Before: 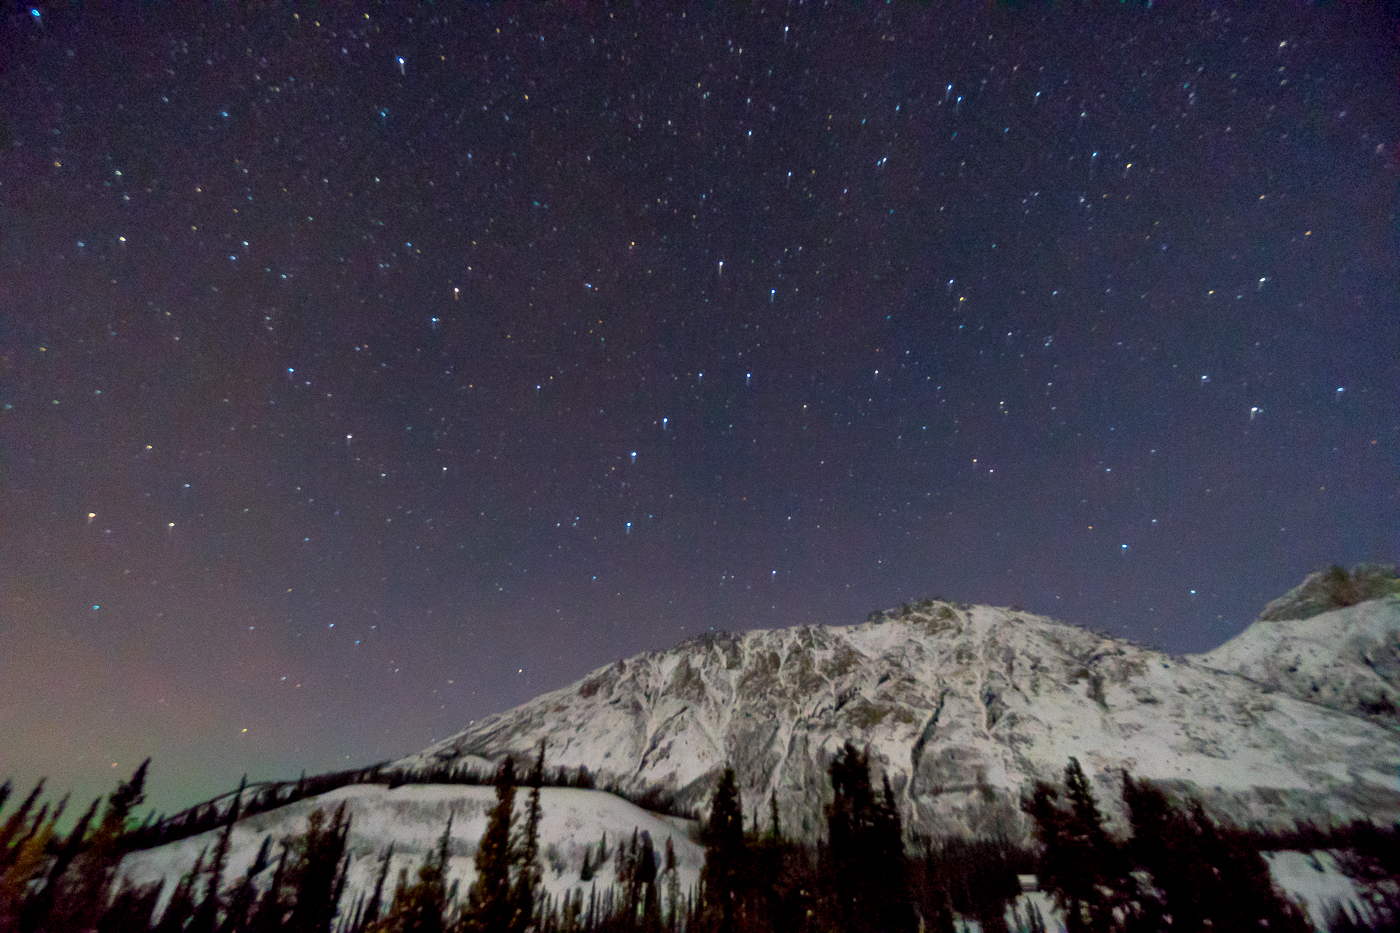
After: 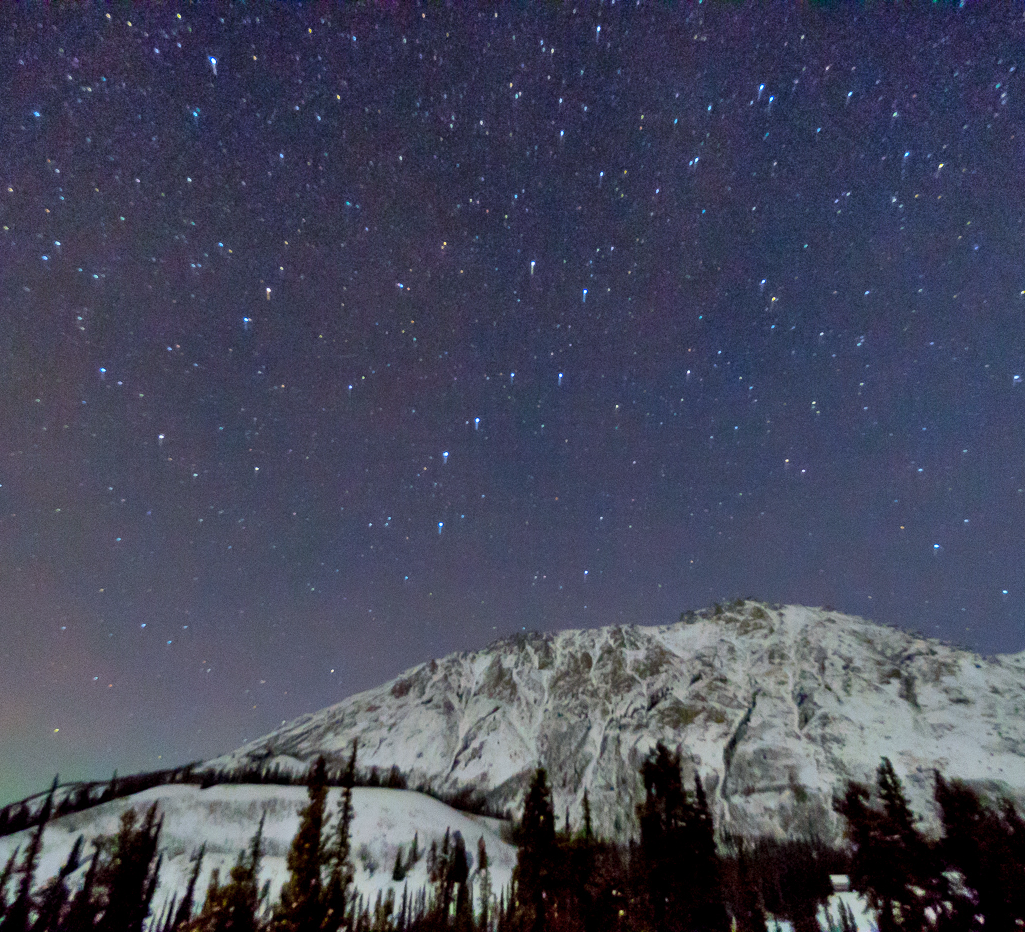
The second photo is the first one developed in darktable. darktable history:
white balance: red 0.925, blue 1.046
shadows and highlights: shadows color adjustment 97.66%, soften with gaussian
crop: left 13.443%, right 13.31%
